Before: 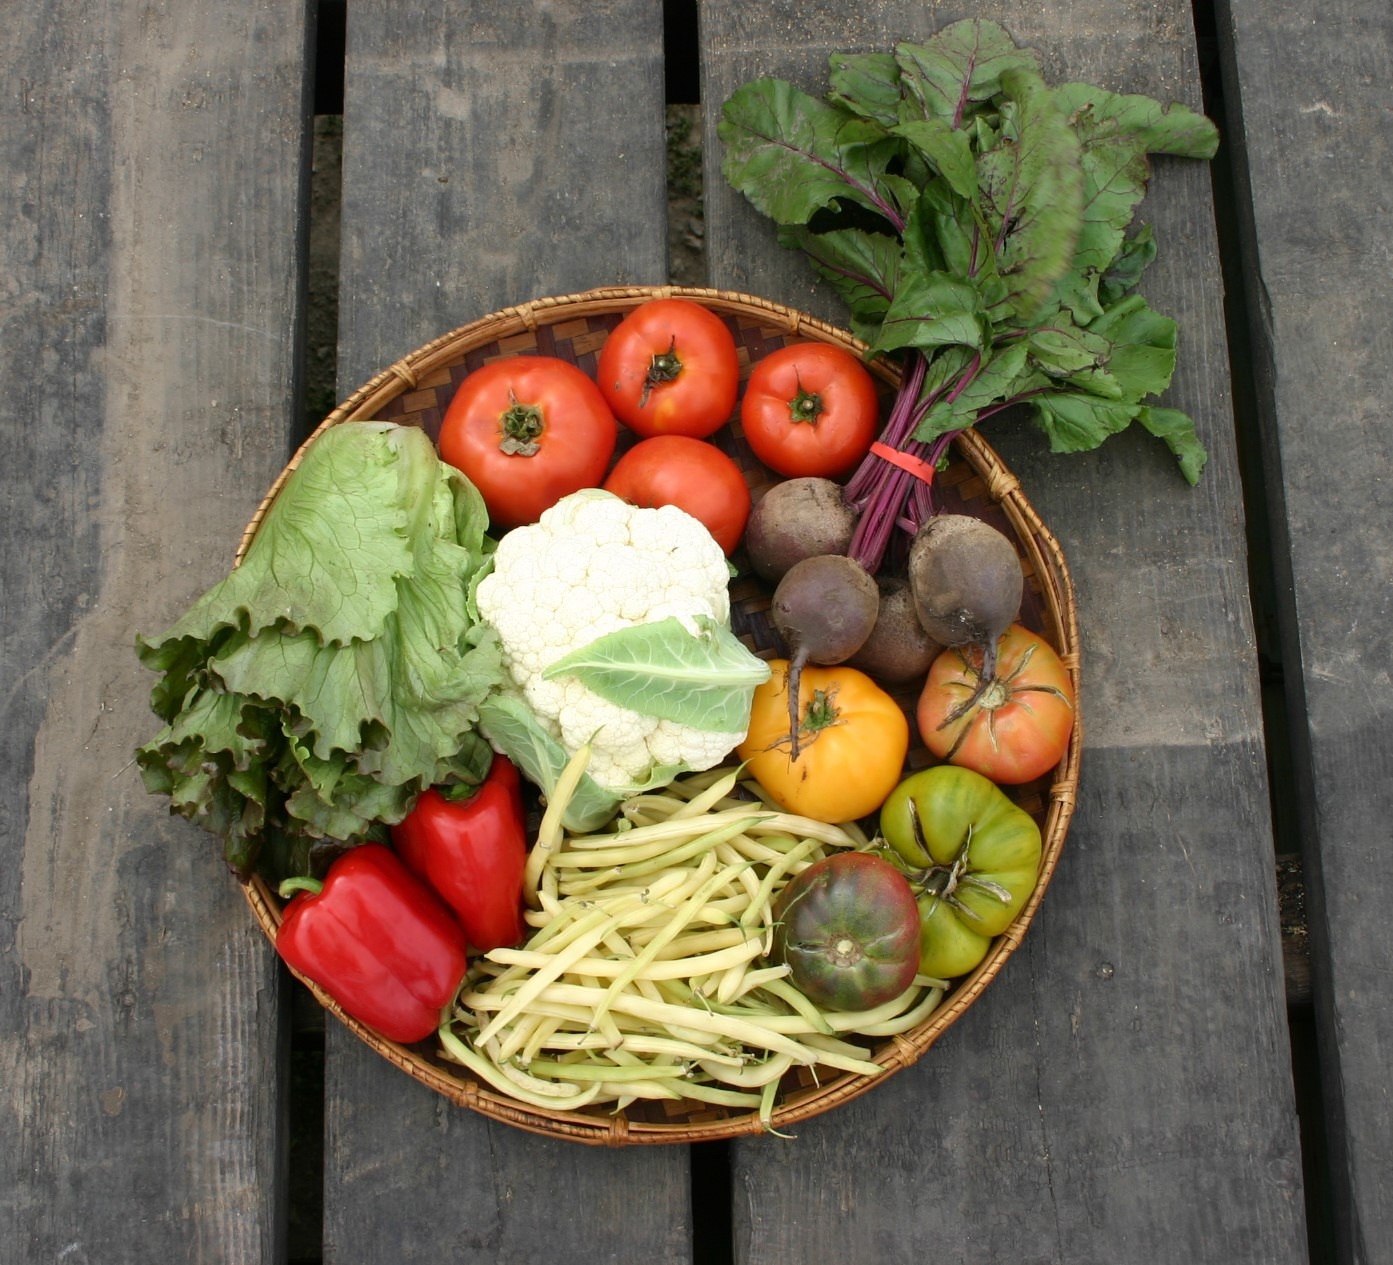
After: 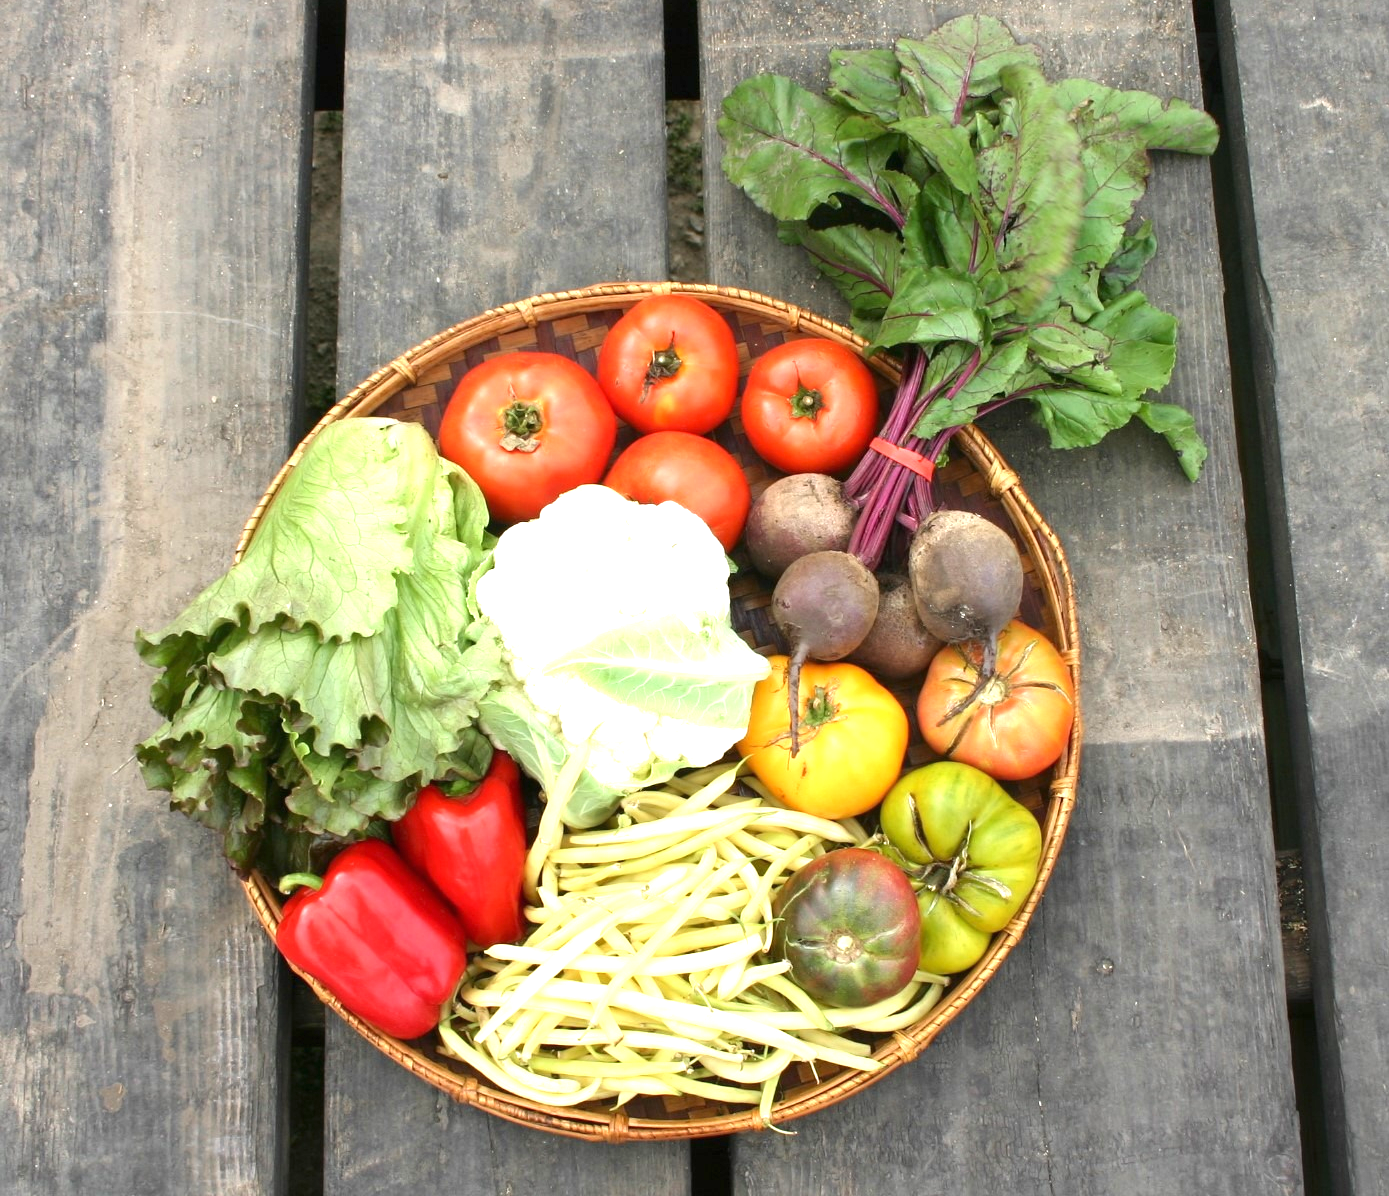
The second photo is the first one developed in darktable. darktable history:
crop: top 0.373%, right 0.265%, bottom 5.014%
exposure: black level correction 0, exposure 1.2 EV, compensate highlight preservation false
